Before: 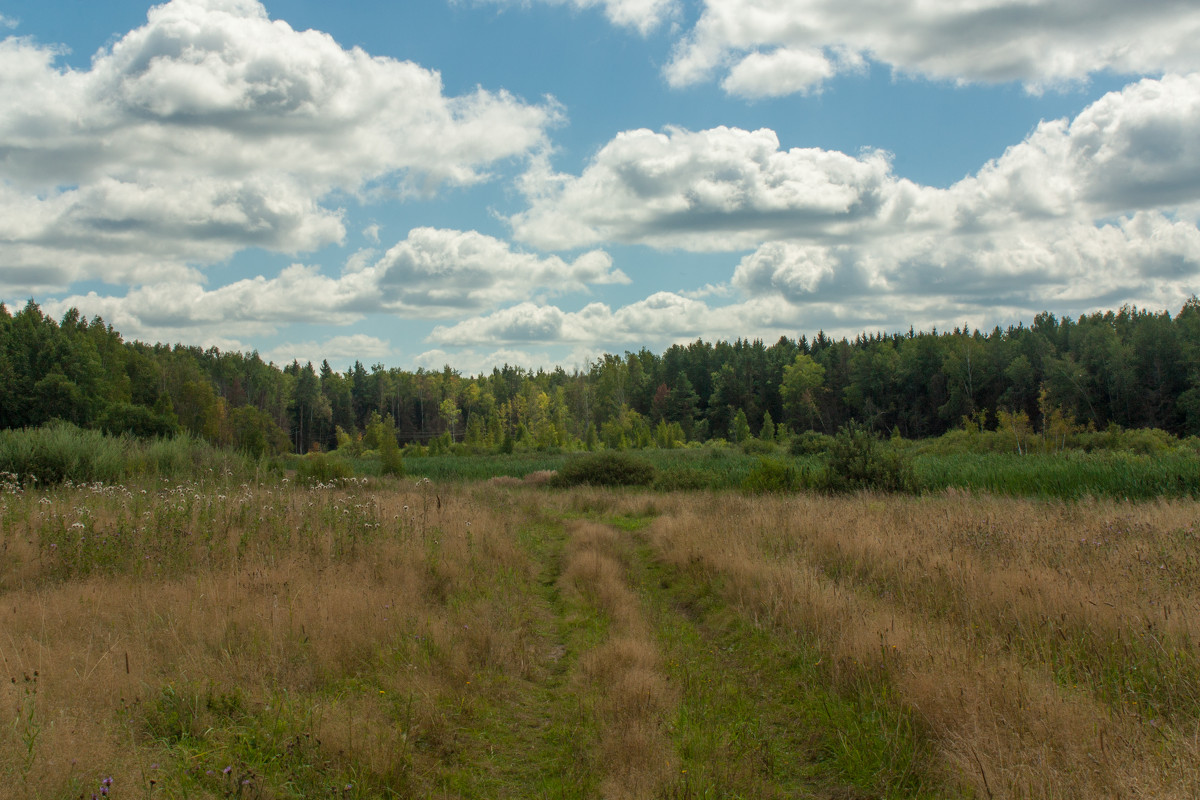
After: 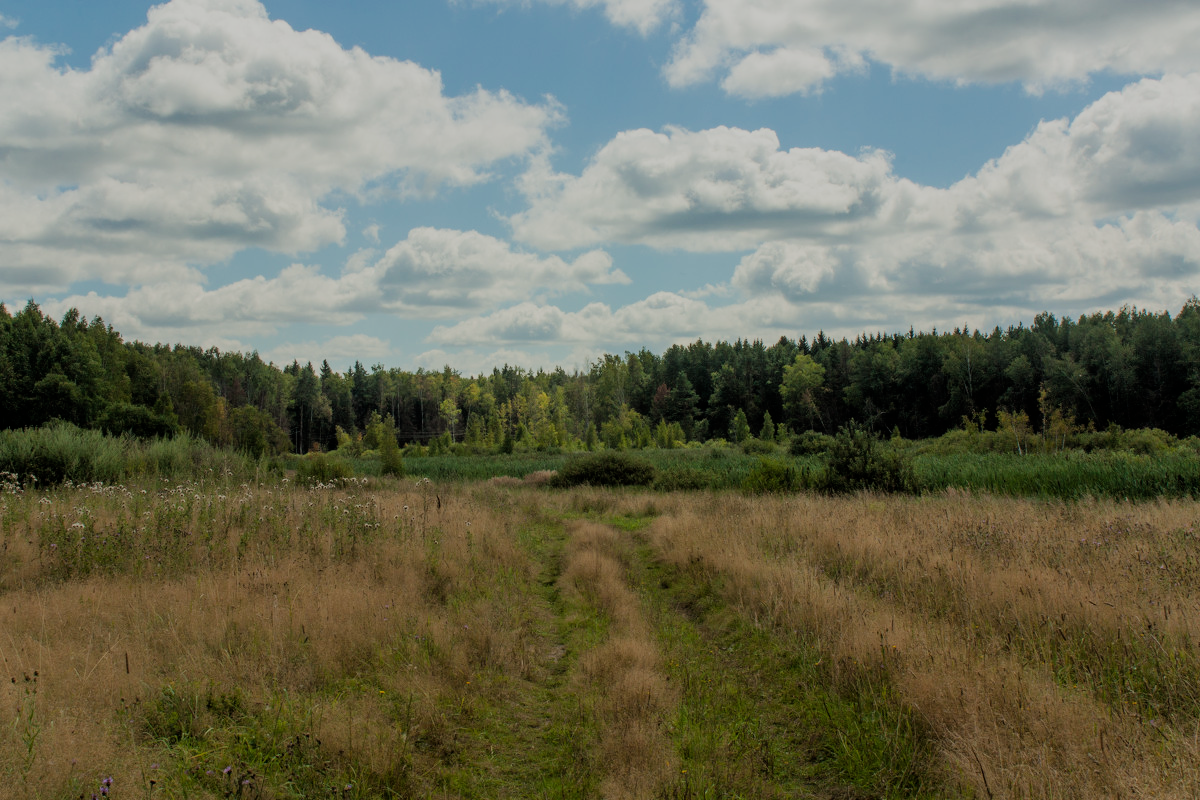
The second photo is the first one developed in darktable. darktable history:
filmic rgb: black relative exposure -6.2 EV, white relative exposure 6.96 EV, hardness 2.27
